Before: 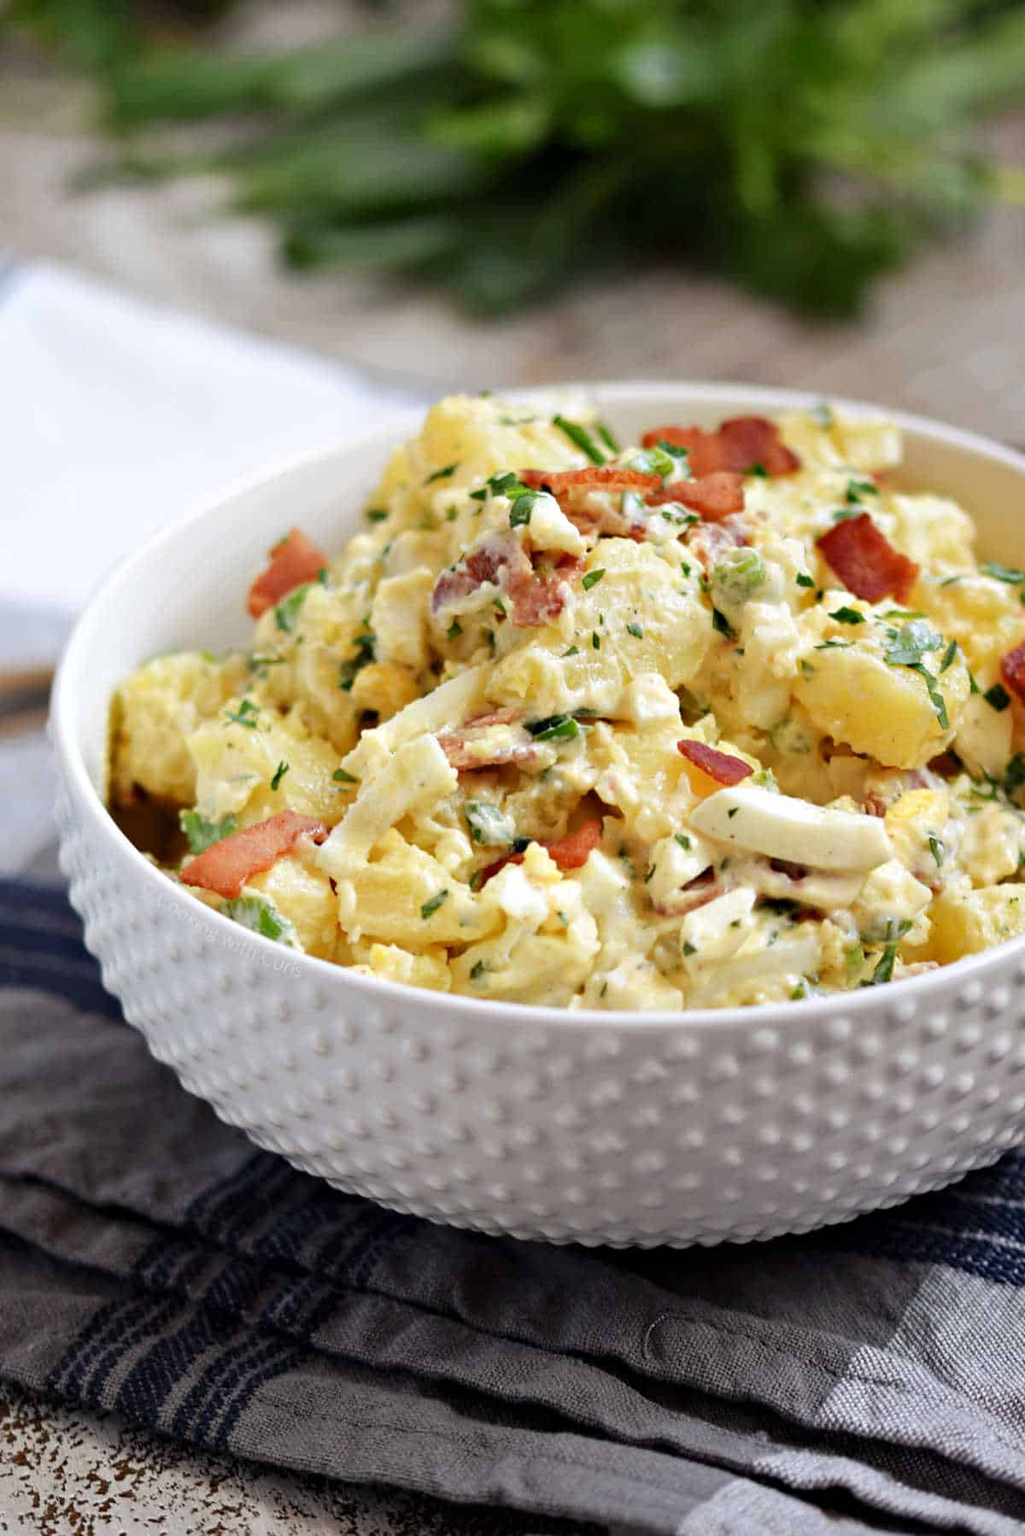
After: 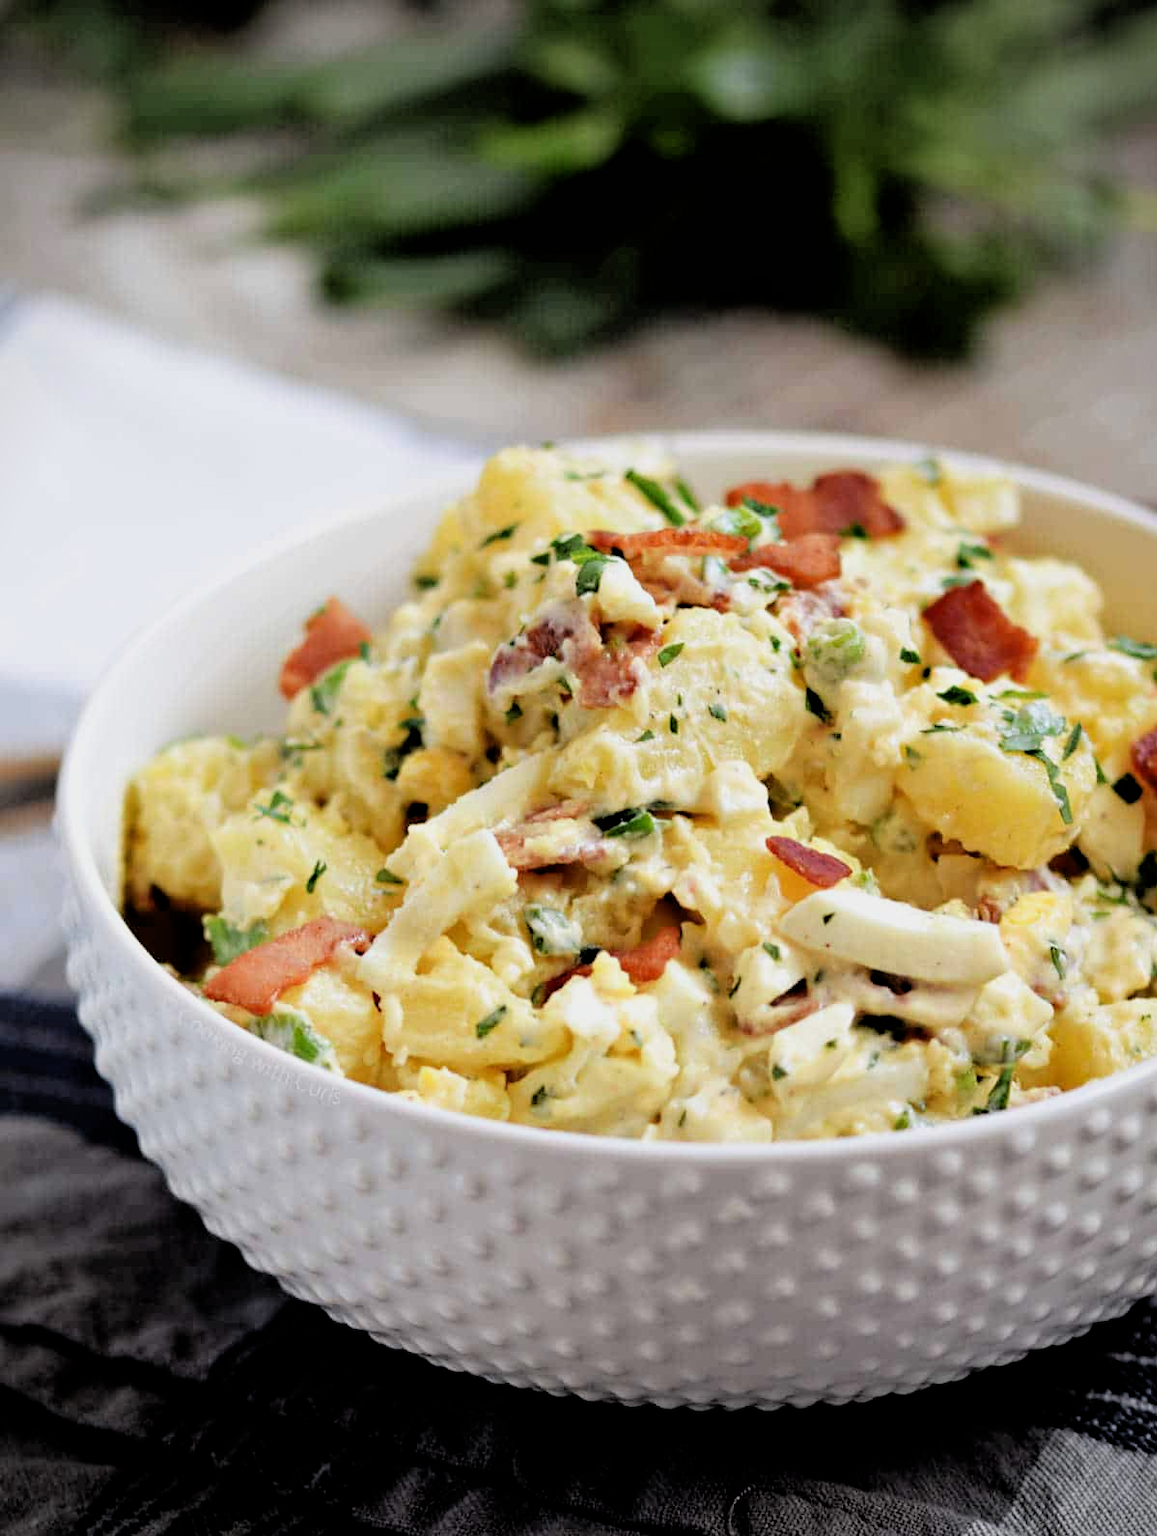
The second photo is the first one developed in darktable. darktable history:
vignetting: unbound false
crop and rotate: top 0%, bottom 11.49%
filmic rgb: black relative exposure -3.92 EV, white relative exposure 3.14 EV, hardness 2.87
